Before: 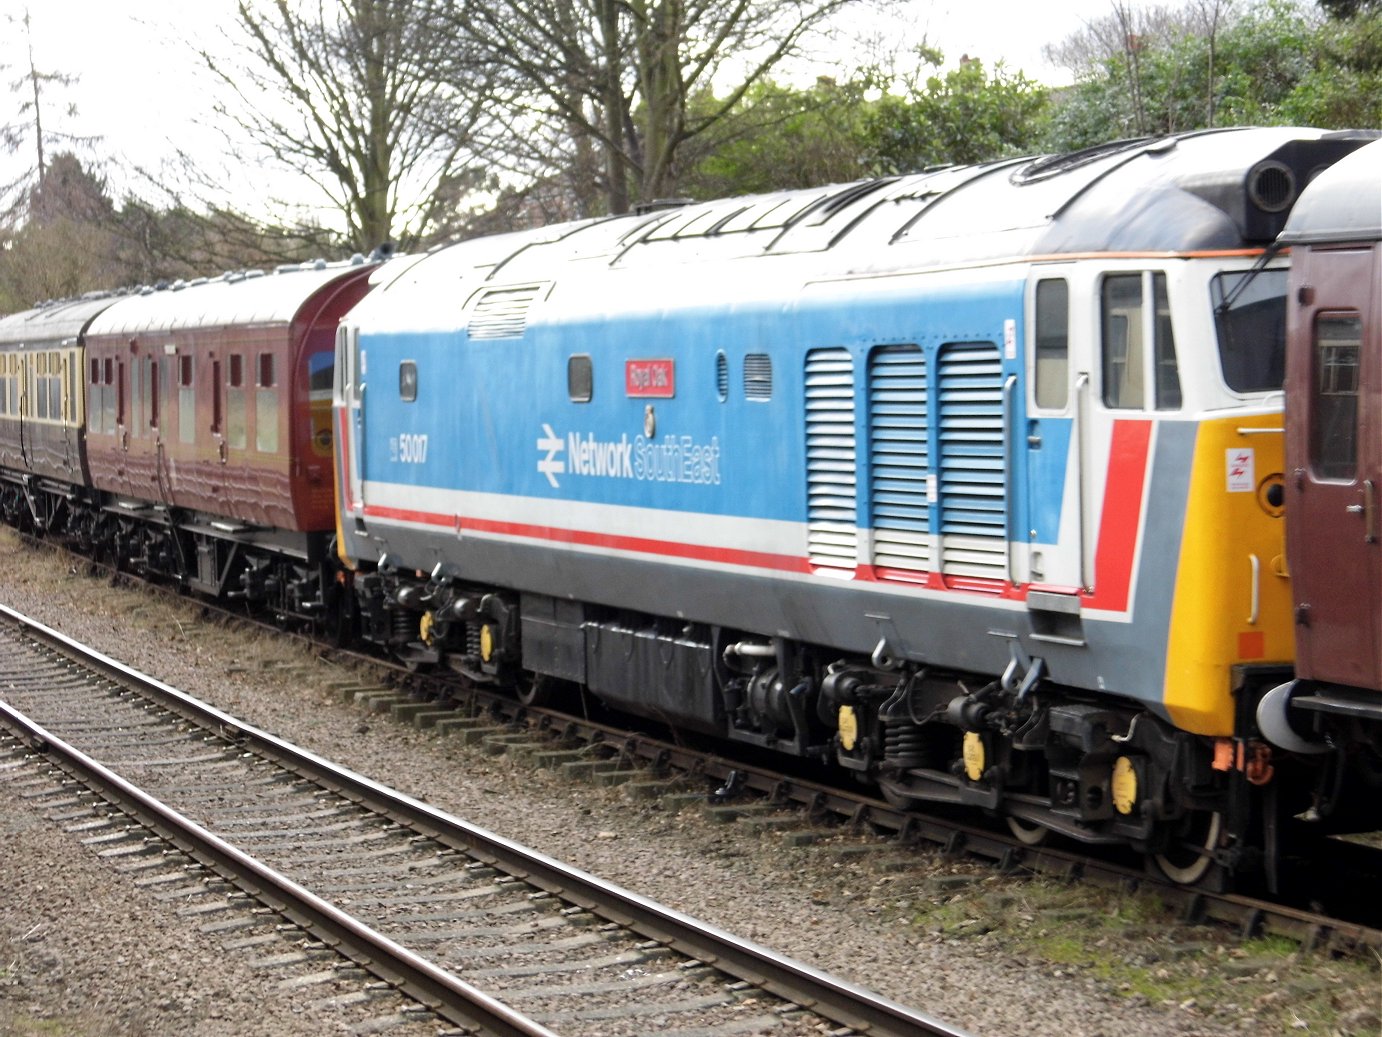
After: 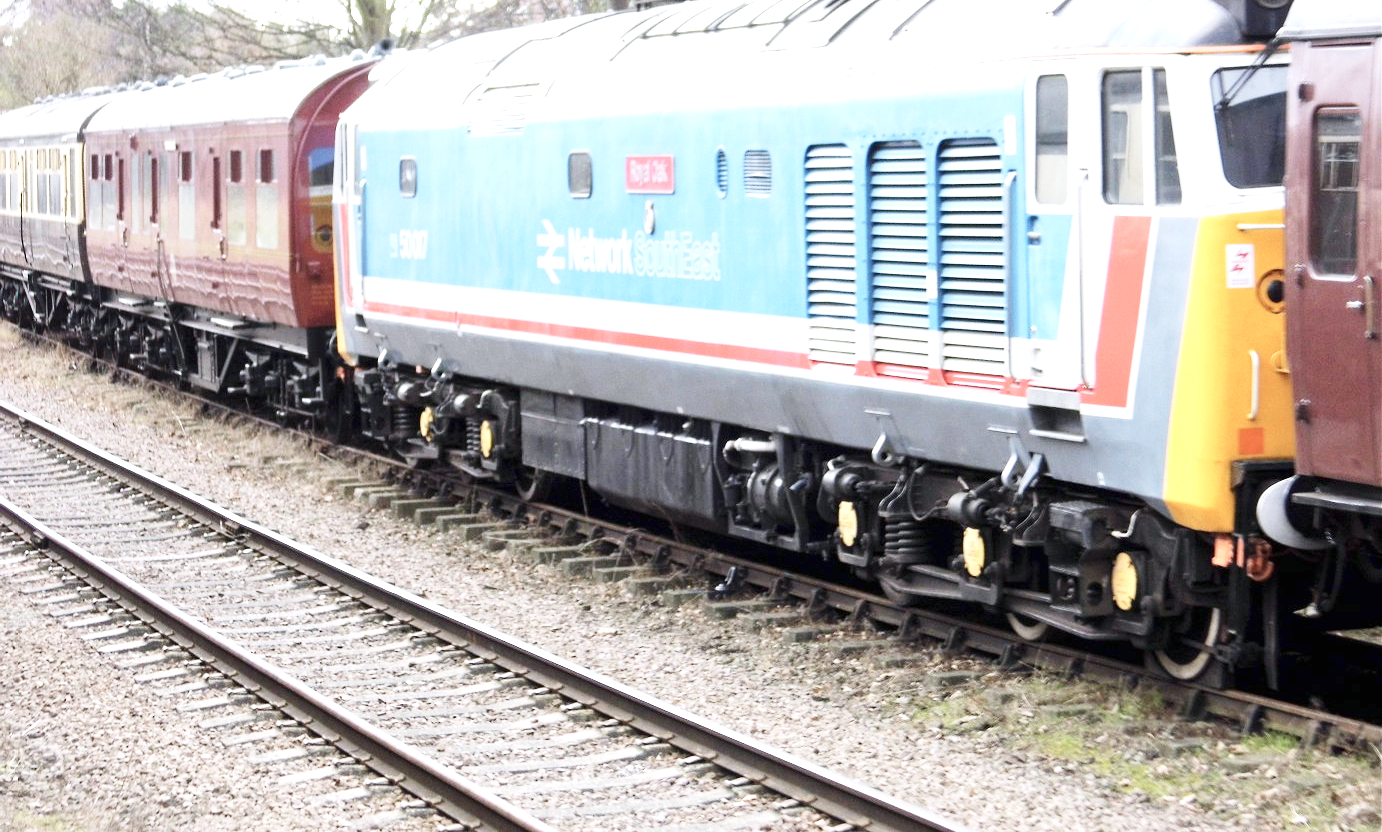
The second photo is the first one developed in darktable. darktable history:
crop and rotate: top 19.72%
contrast brightness saturation: contrast 0.113, saturation -0.177
color calibration: illuminant as shot in camera, x 0.358, y 0.373, temperature 4628.91 K
exposure: black level correction 0, exposure 0.948 EV, compensate exposure bias true, compensate highlight preservation false
base curve: curves: ch0 [(0, 0) (0.204, 0.334) (0.55, 0.733) (1, 1)], preserve colors none
